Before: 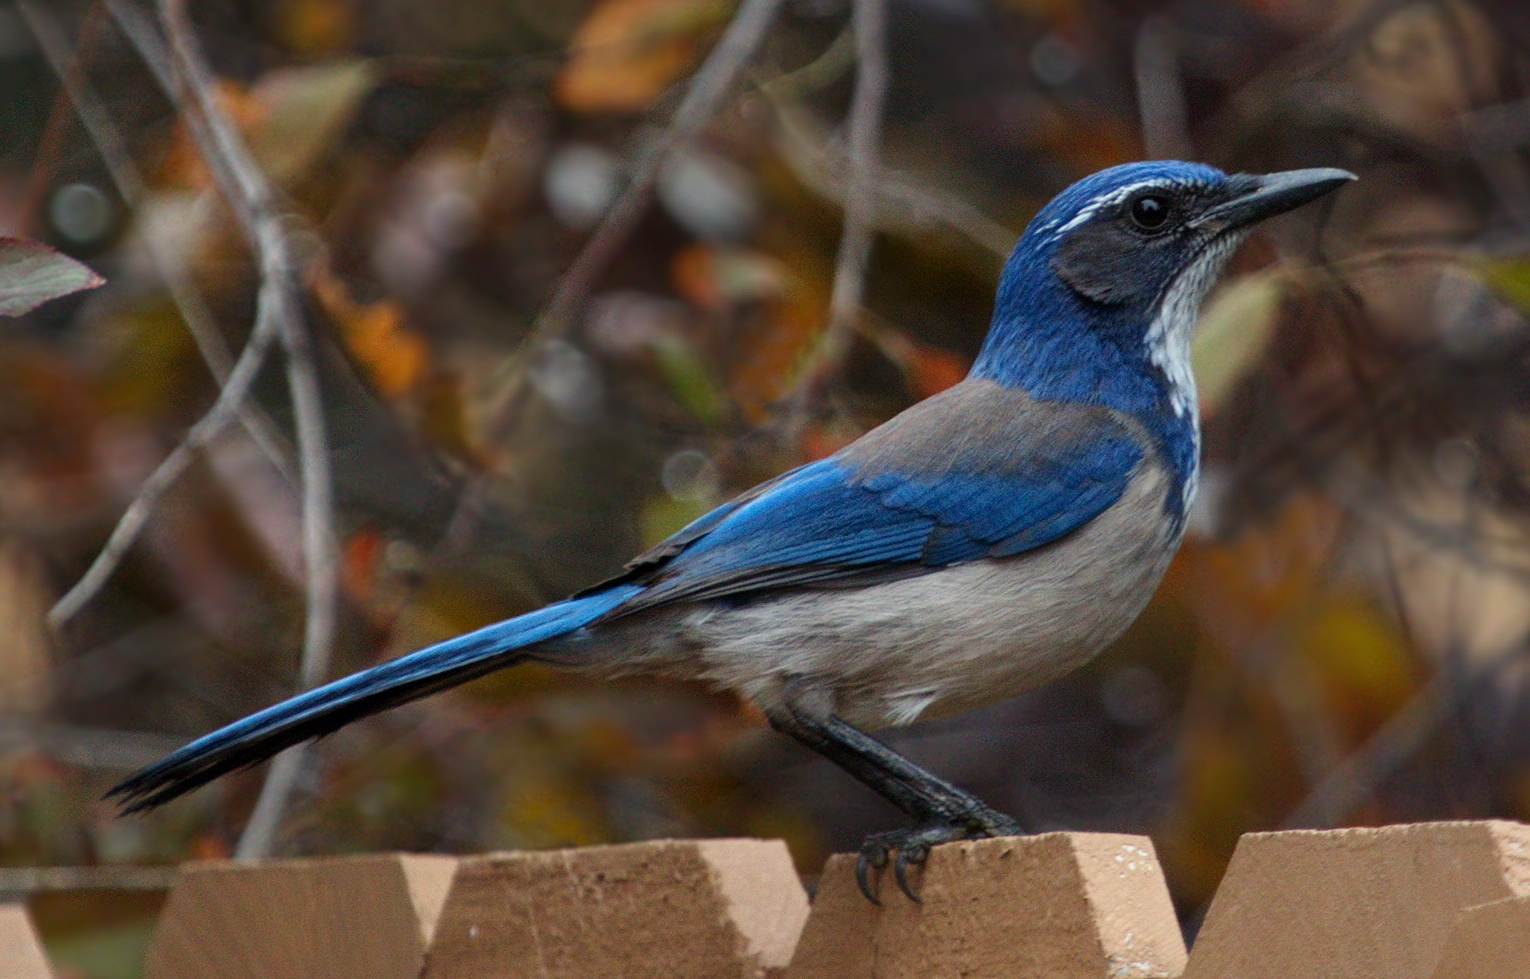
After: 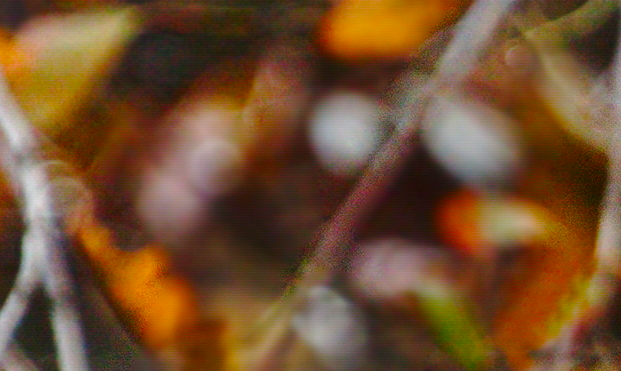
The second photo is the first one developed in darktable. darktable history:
base curve: curves: ch0 [(0, 0) (0.028, 0.03) (0.121, 0.232) (0.46, 0.748) (0.859, 0.968) (1, 1)], preserve colors none
crop: left 15.452%, top 5.459%, right 43.956%, bottom 56.62%
color balance rgb: perceptual saturation grading › global saturation 20%, perceptual saturation grading › highlights -25%, perceptual saturation grading › shadows 50%
